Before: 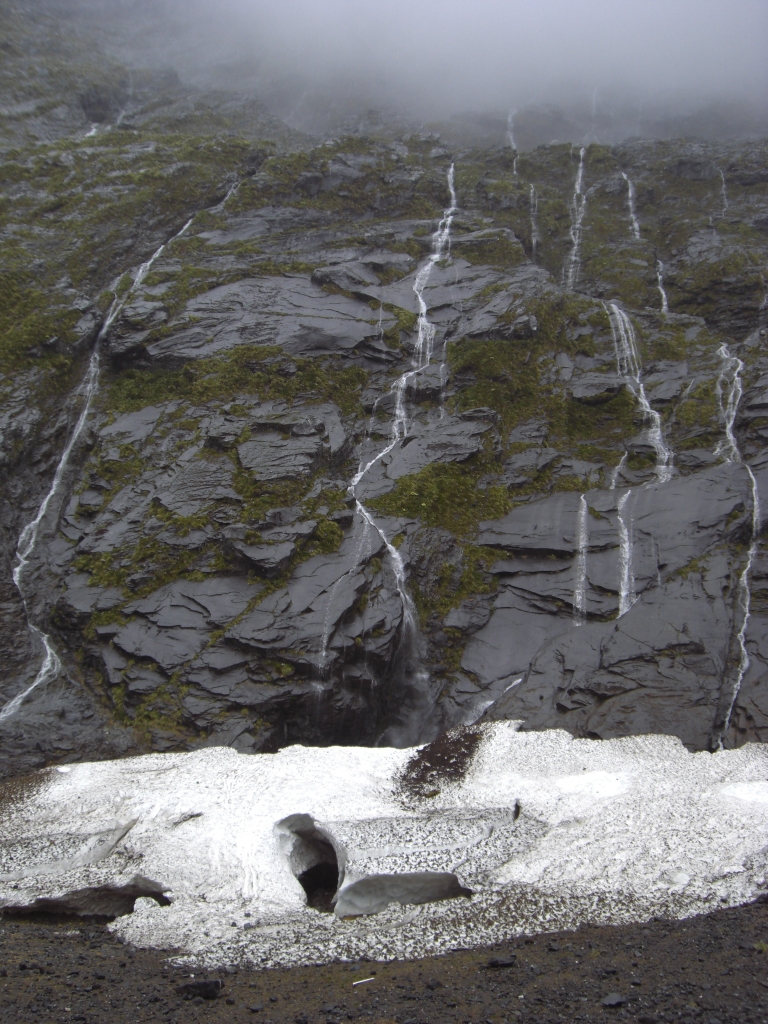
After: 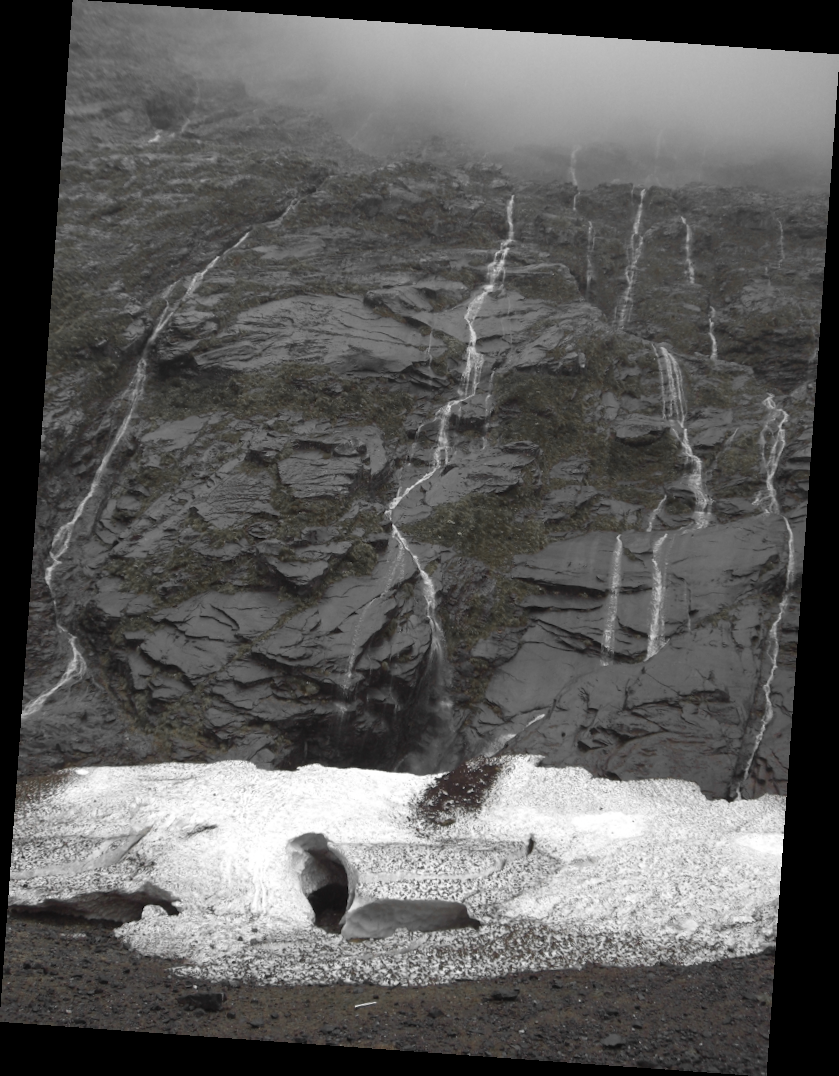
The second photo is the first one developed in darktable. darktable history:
rotate and perspective: rotation 4.1°, automatic cropping off
color zones: curves: ch0 [(0, 0.447) (0.184, 0.543) (0.323, 0.476) (0.429, 0.445) (0.571, 0.443) (0.714, 0.451) (0.857, 0.452) (1, 0.447)]; ch1 [(0, 0.464) (0.176, 0.46) (0.287, 0.177) (0.429, 0.002) (0.571, 0) (0.714, 0) (0.857, 0) (1, 0.464)], mix 20%
